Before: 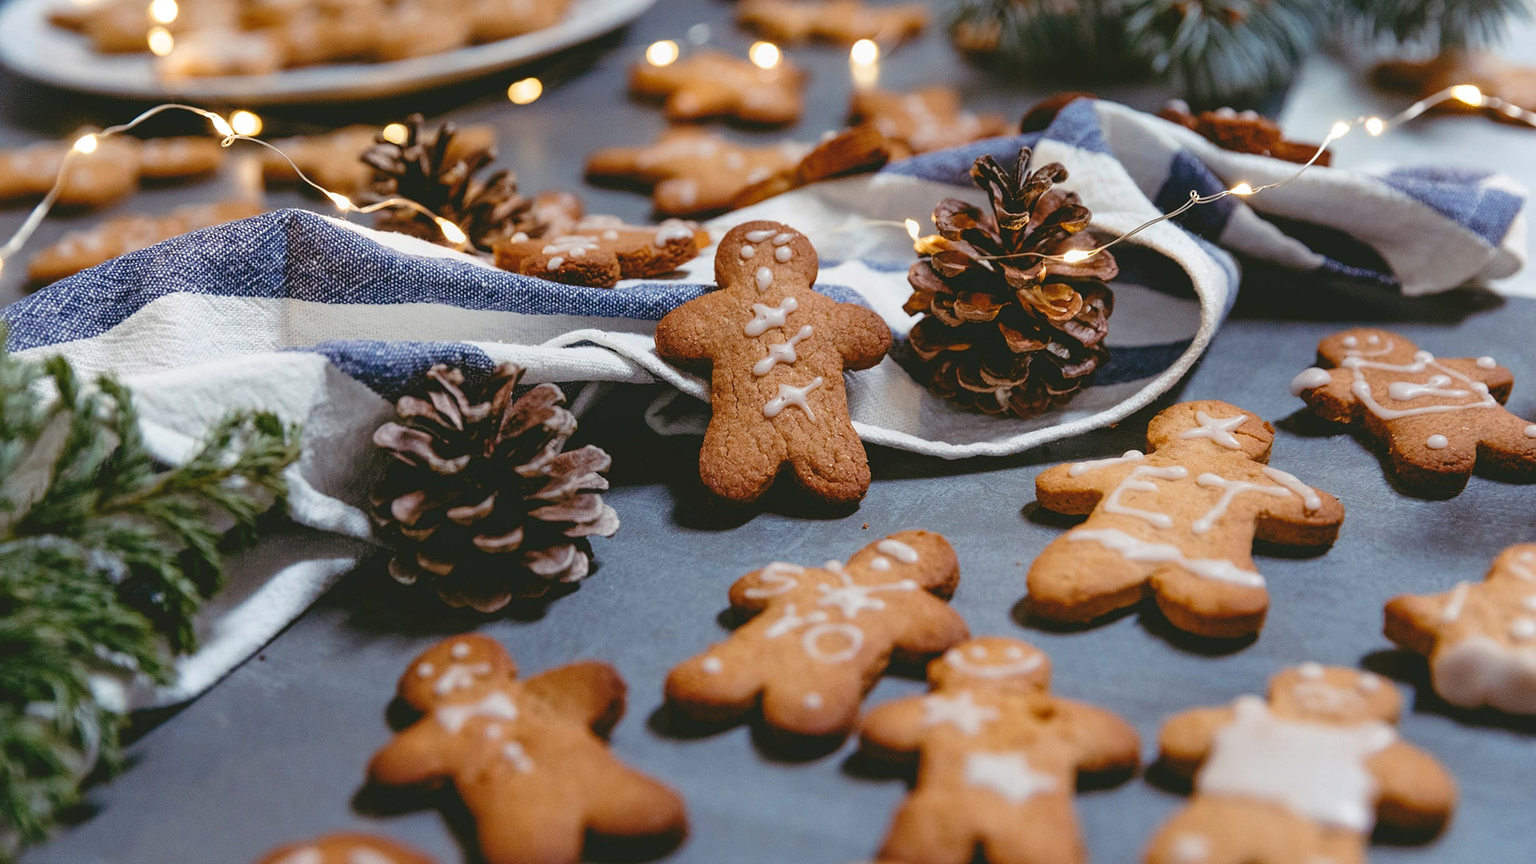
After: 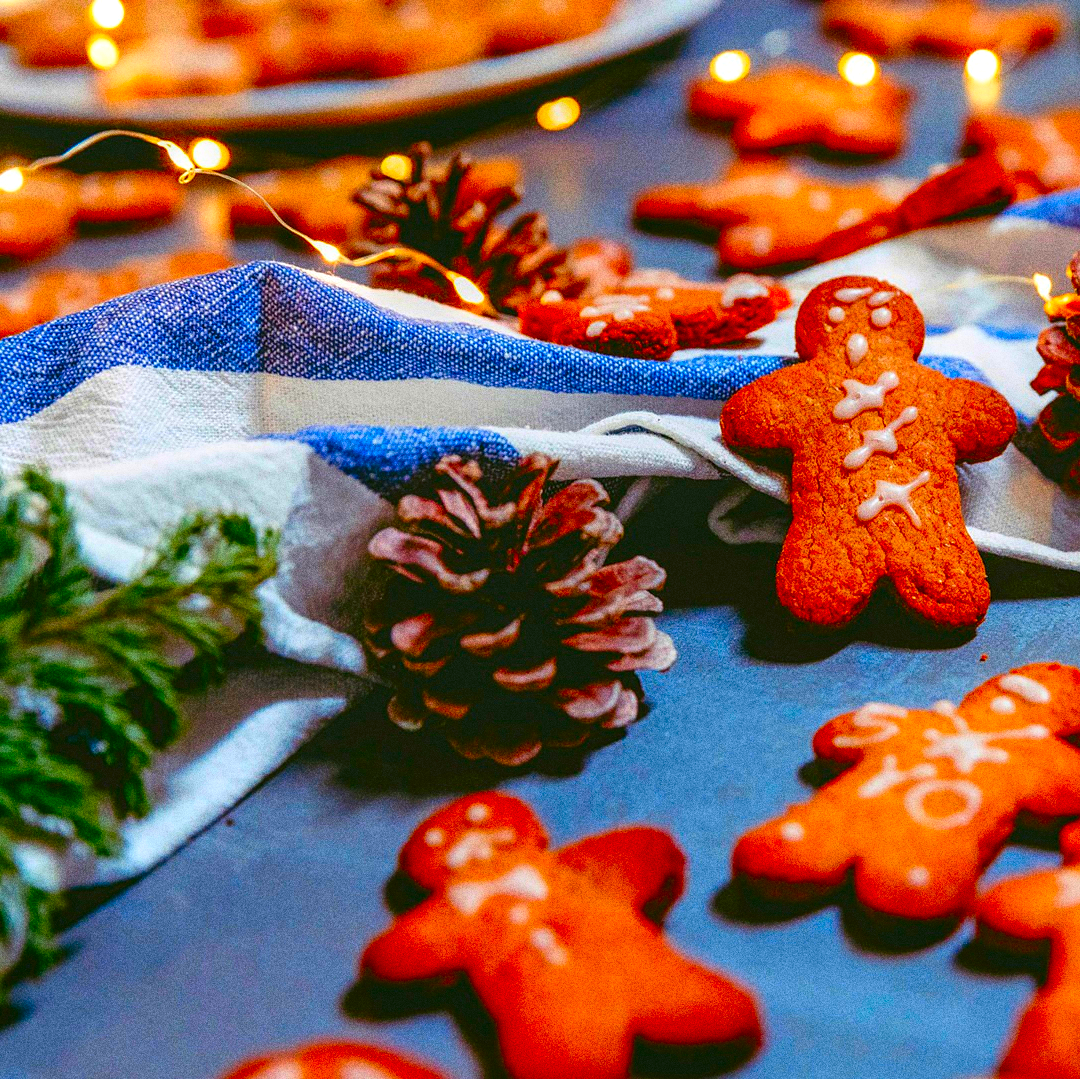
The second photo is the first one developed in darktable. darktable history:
local contrast: detail 130%
crop: left 5.114%, right 38.589%
grain: coarseness 0.09 ISO, strength 40%
color correction: saturation 3
